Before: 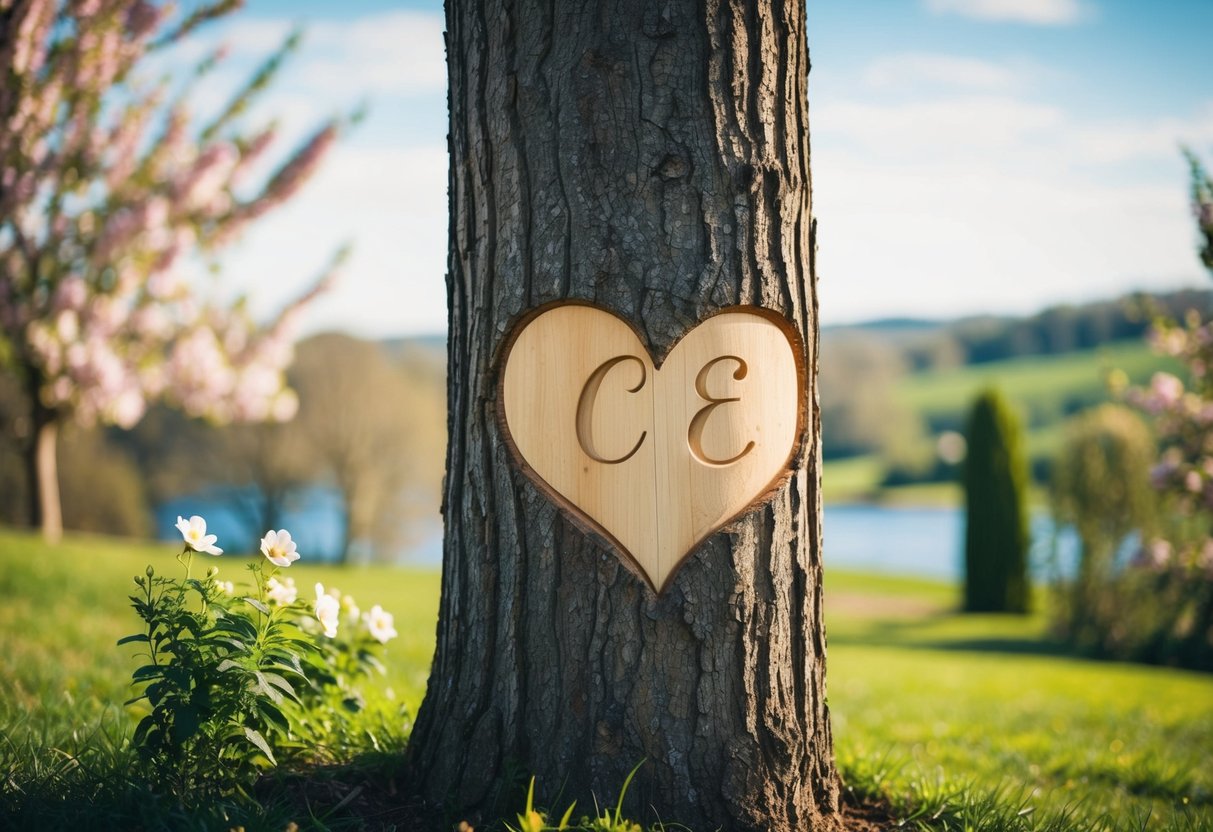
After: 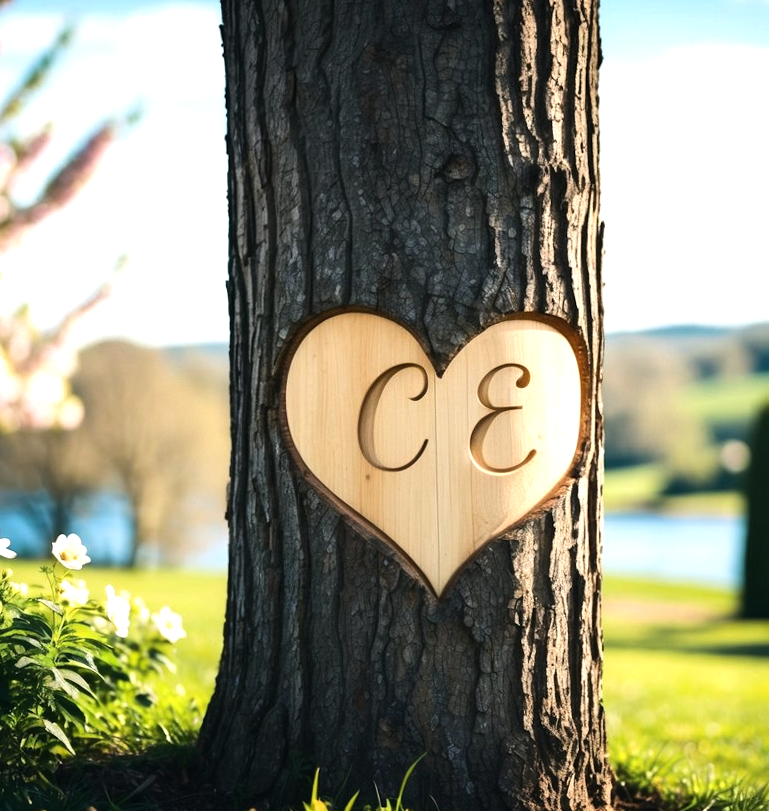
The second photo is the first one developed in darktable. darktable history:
rotate and perspective: rotation 0.074°, lens shift (vertical) 0.096, lens shift (horizontal) -0.041, crop left 0.043, crop right 0.952, crop top 0.024, crop bottom 0.979
crop and rotate: left 15.446%, right 17.836%
tone equalizer: -8 EV -0.75 EV, -7 EV -0.7 EV, -6 EV -0.6 EV, -5 EV -0.4 EV, -3 EV 0.4 EV, -2 EV 0.6 EV, -1 EV 0.7 EV, +0 EV 0.75 EV, edges refinement/feathering 500, mask exposure compensation -1.57 EV, preserve details no
